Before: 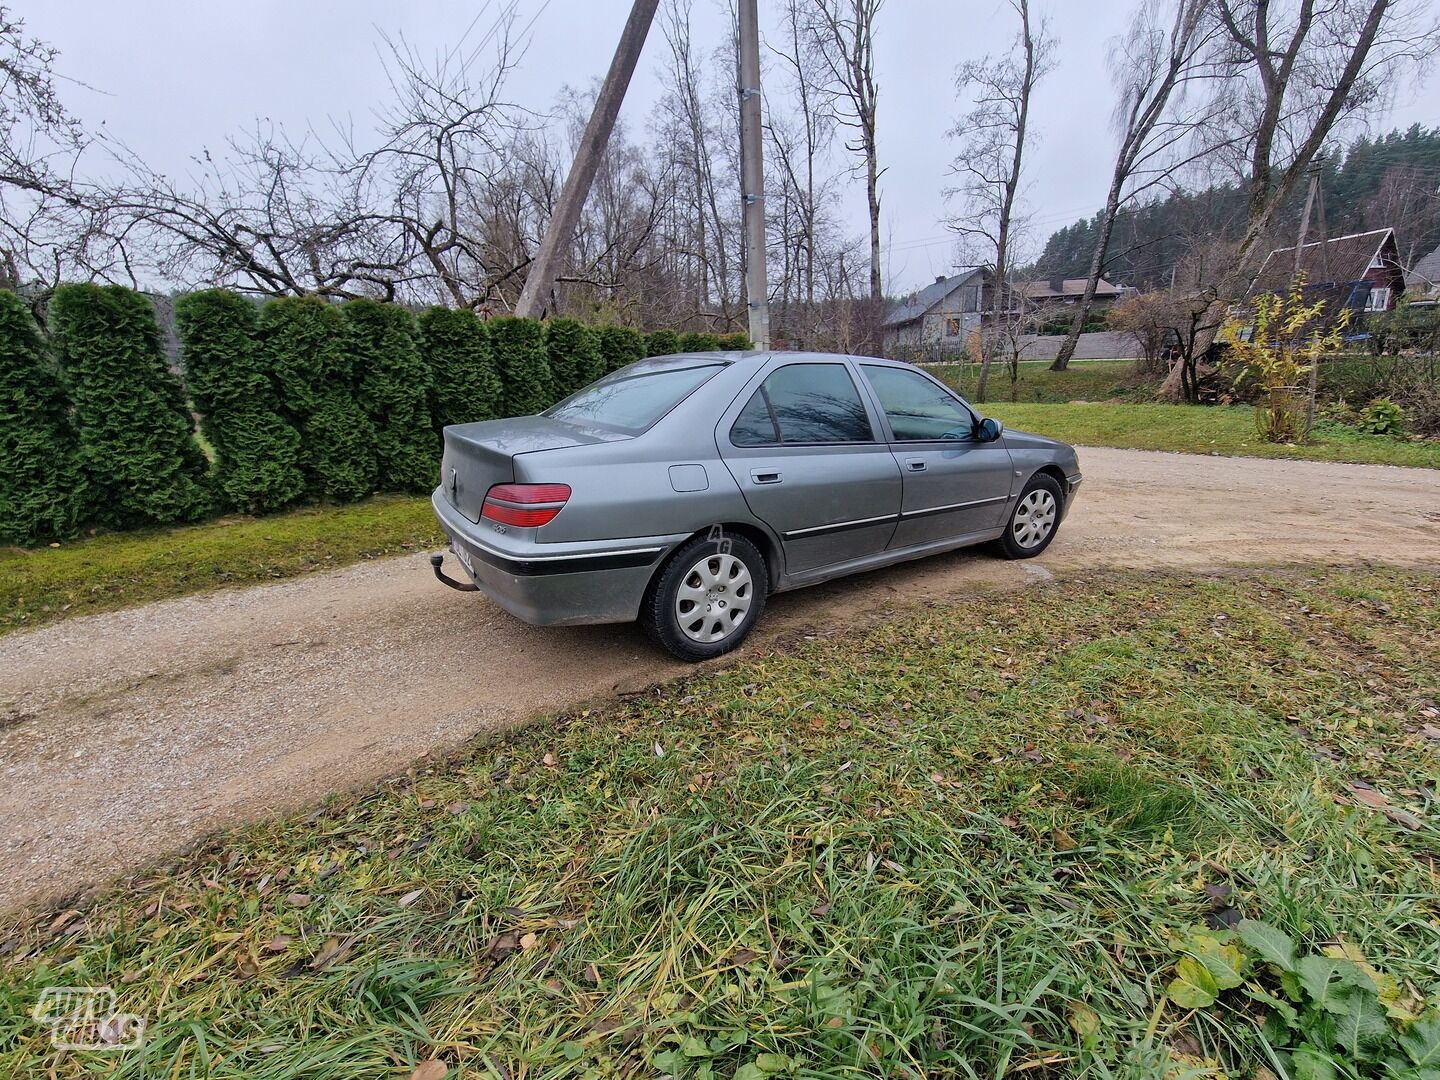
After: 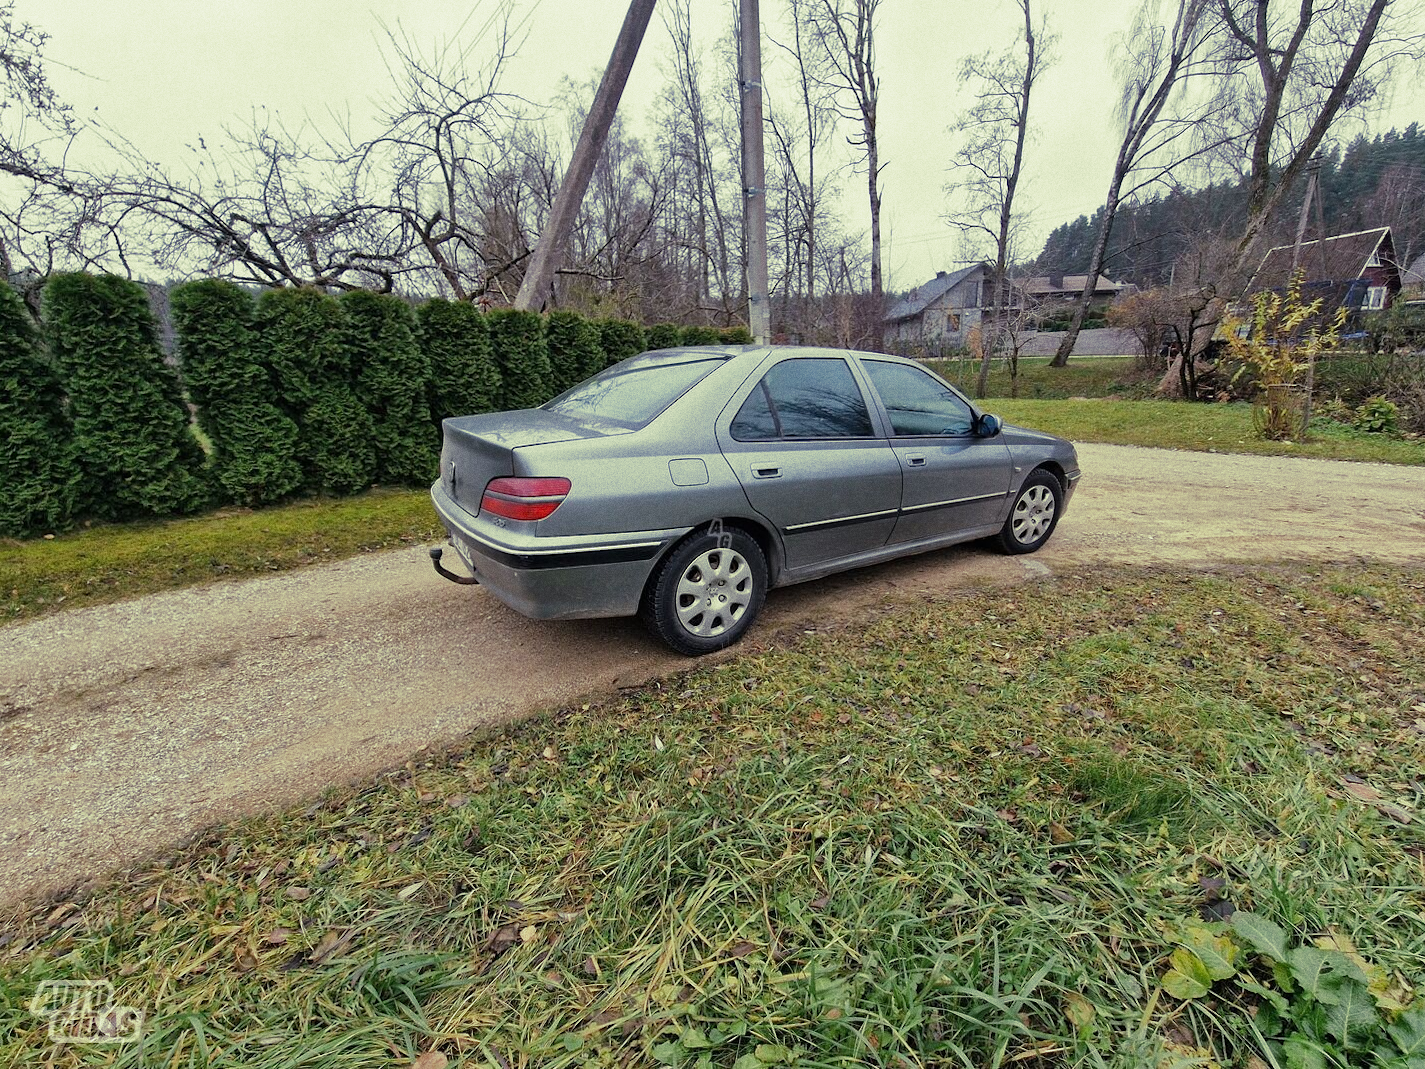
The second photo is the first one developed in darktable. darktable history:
split-toning: shadows › hue 290.82°, shadows › saturation 0.34, highlights › saturation 0.38, balance 0, compress 50%
rotate and perspective: rotation 0.174°, lens shift (vertical) 0.013, lens shift (horizontal) 0.019, shear 0.001, automatic cropping original format, crop left 0.007, crop right 0.991, crop top 0.016, crop bottom 0.997
grain: coarseness 0.09 ISO
